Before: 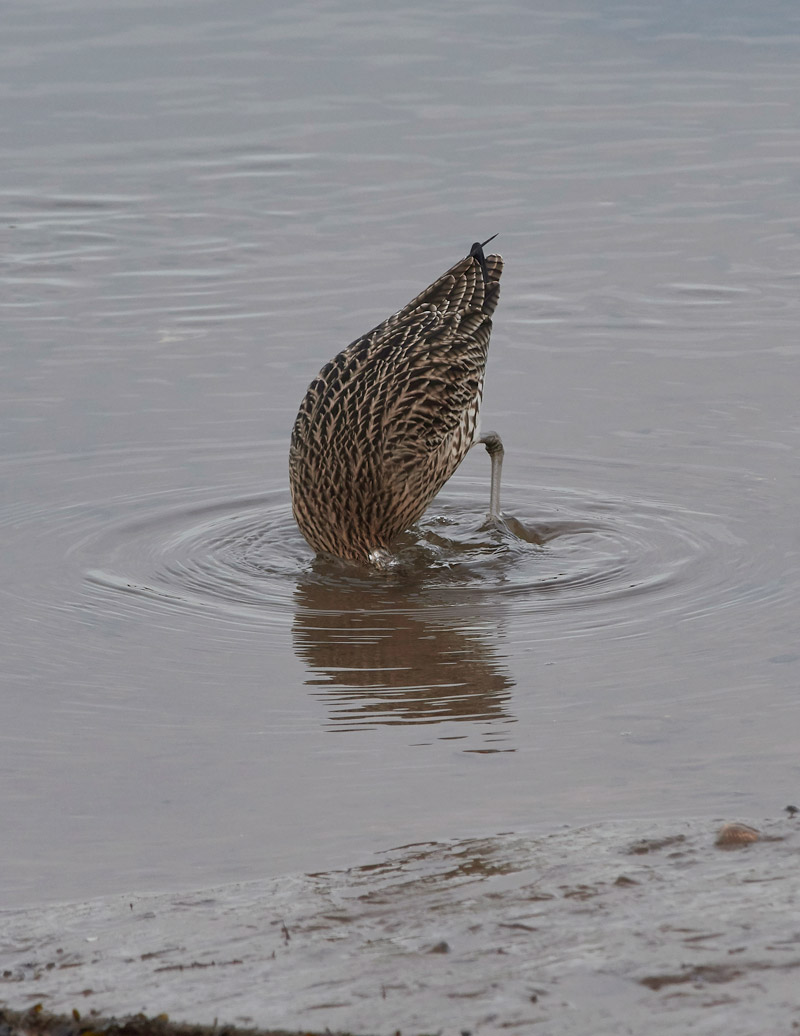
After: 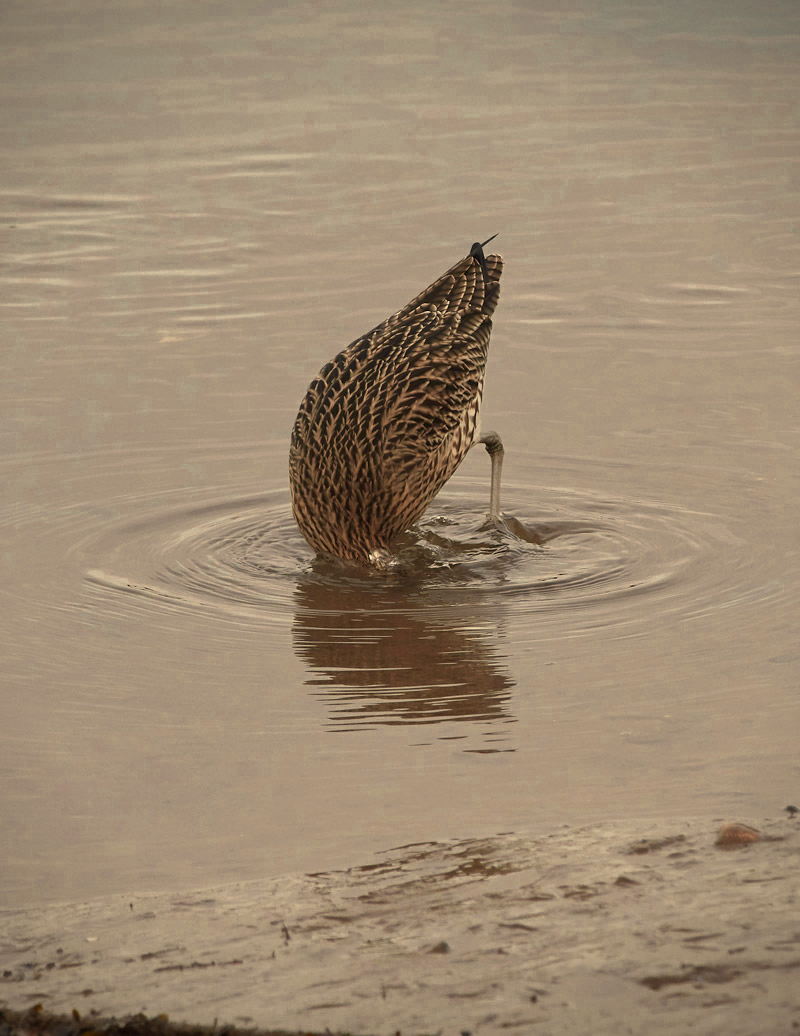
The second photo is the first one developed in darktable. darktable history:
white balance: red 1.123, blue 0.83
color zones: curves: ch0 [(0, 0.485) (0.178, 0.476) (0.261, 0.623) (0.411, 0.403) (0.708, 0.603) (0.934, 0.412)]; ch1 [(0.003, 0.485) (0.149, 0.496) (0.229, 0.584) (0.326, 0.551) (0.484, 0.262) (0.757, 0.643)]
vignetting: saturation 0, unbound false
